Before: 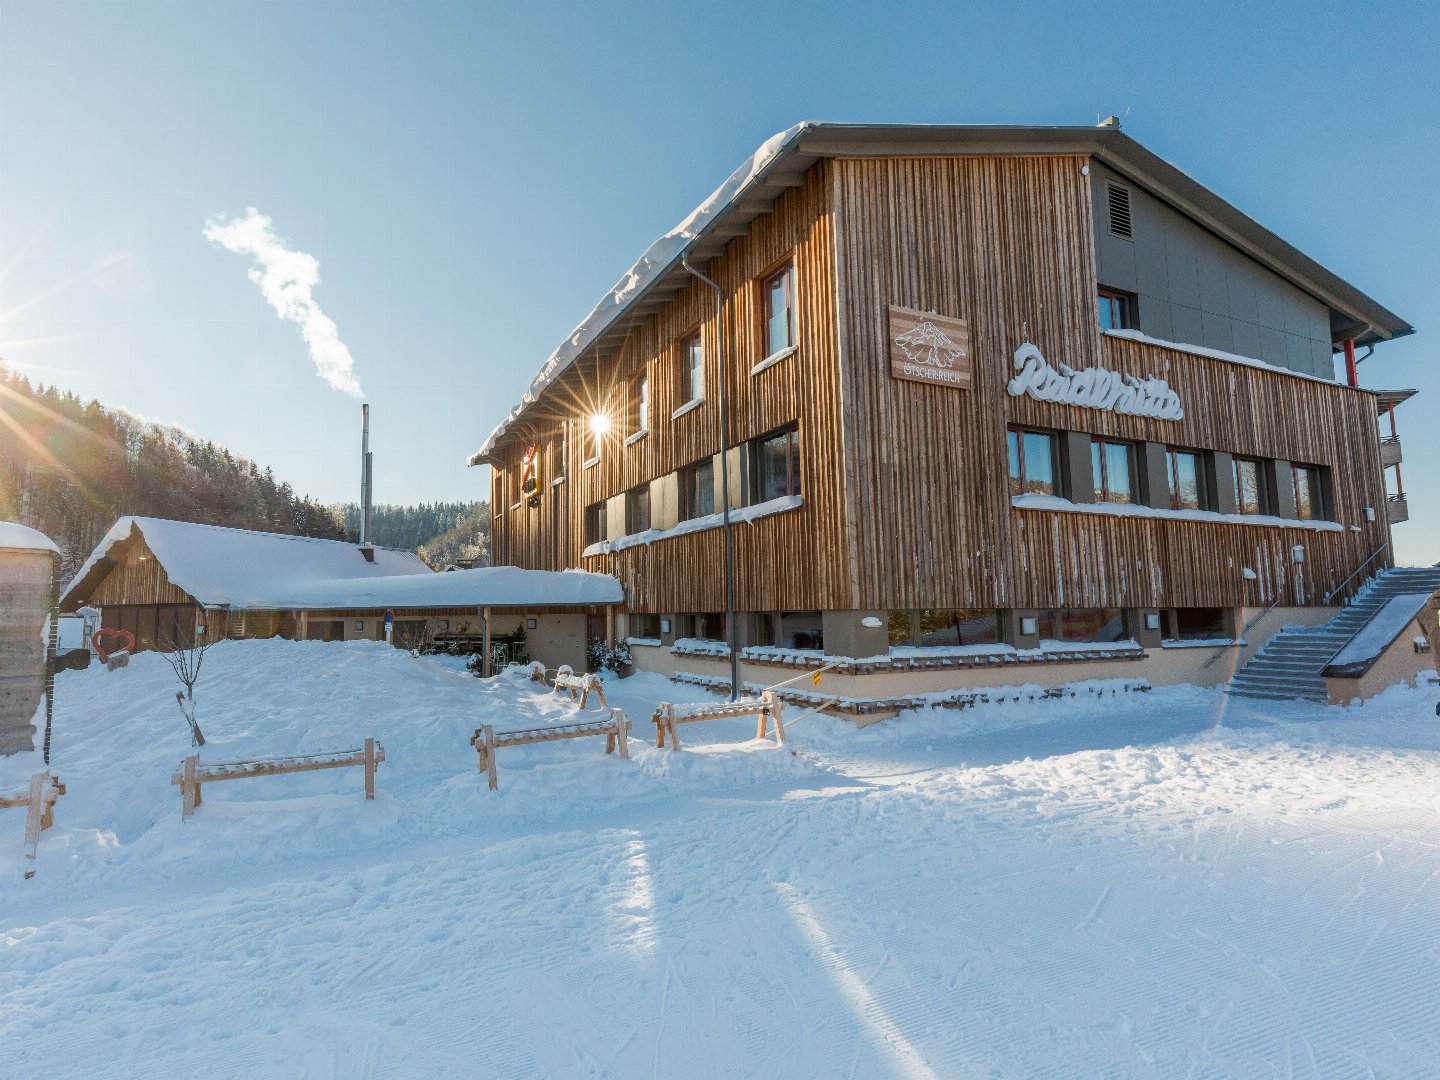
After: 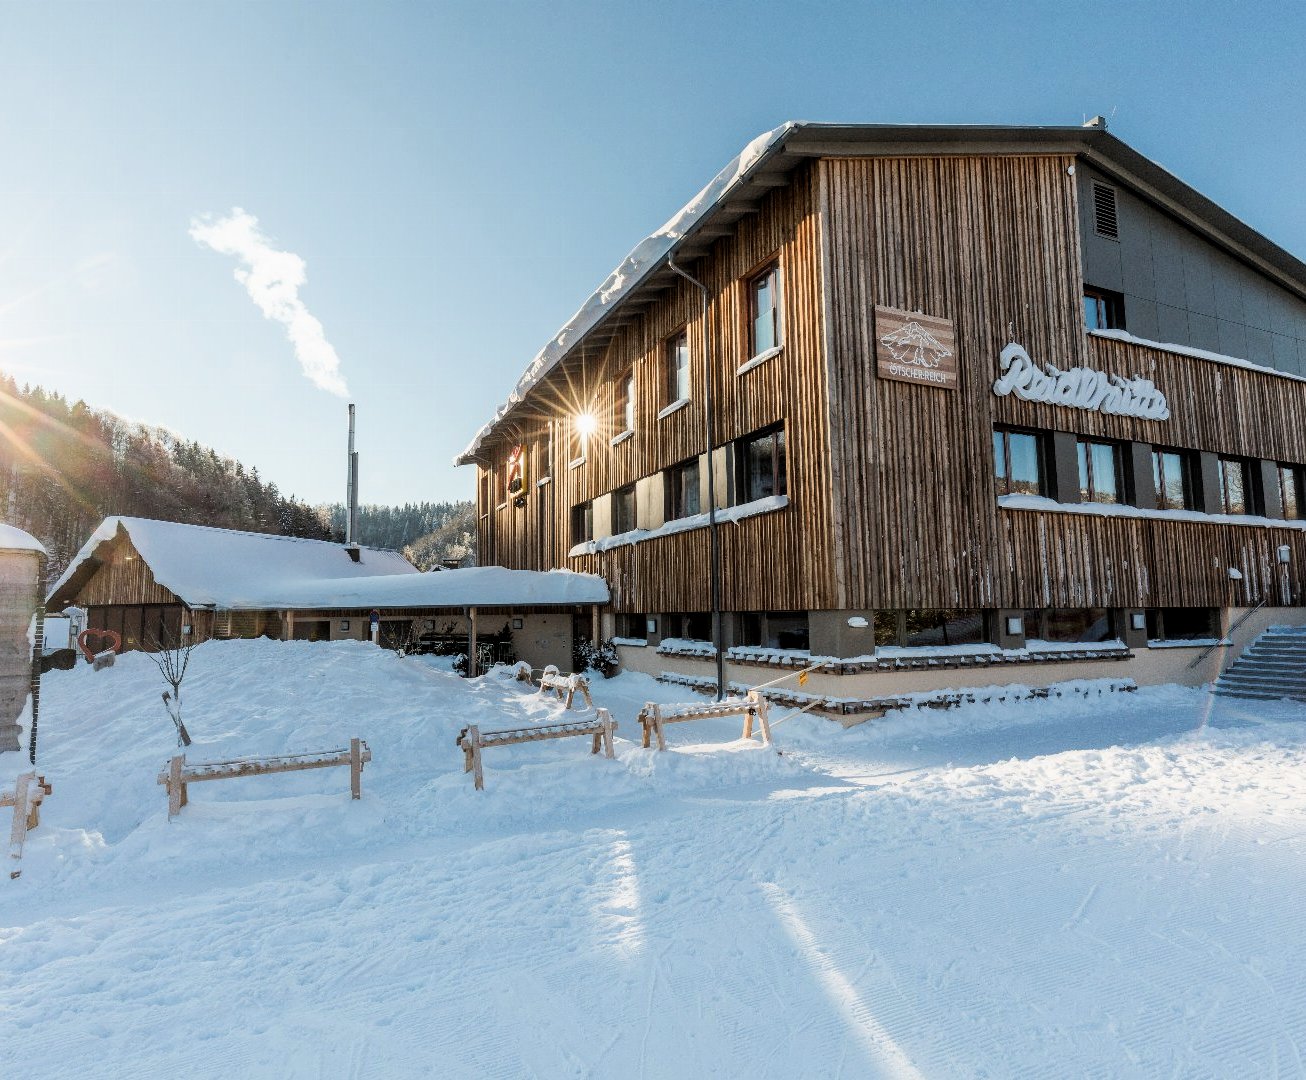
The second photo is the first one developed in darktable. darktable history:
crop and rotate: left 0.996%, right 8.271%
filmic rgb: middle gray luminance 8.76%, black relative exposure -6.3 EV, white relative exposure 2.72 EV, target black luminance 0%, hardness 4.76, latitude 74.01%, contrast 1.333, shadows ↔ highlights balance 10.01%
contrast brightness saturation: saturation -0.059
